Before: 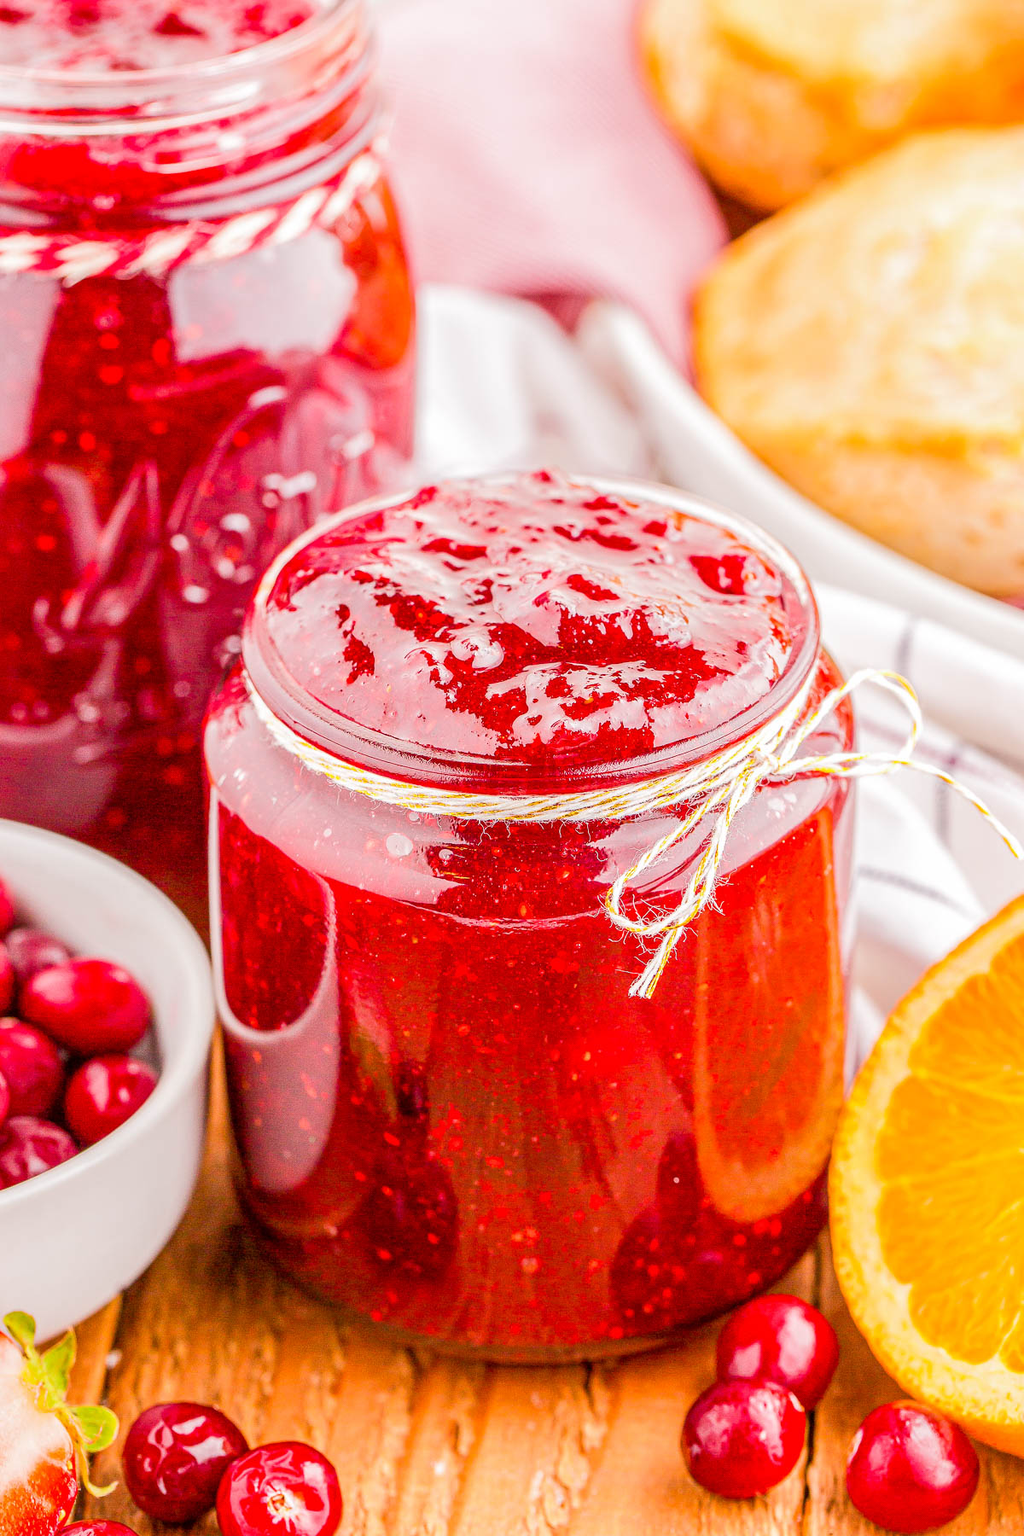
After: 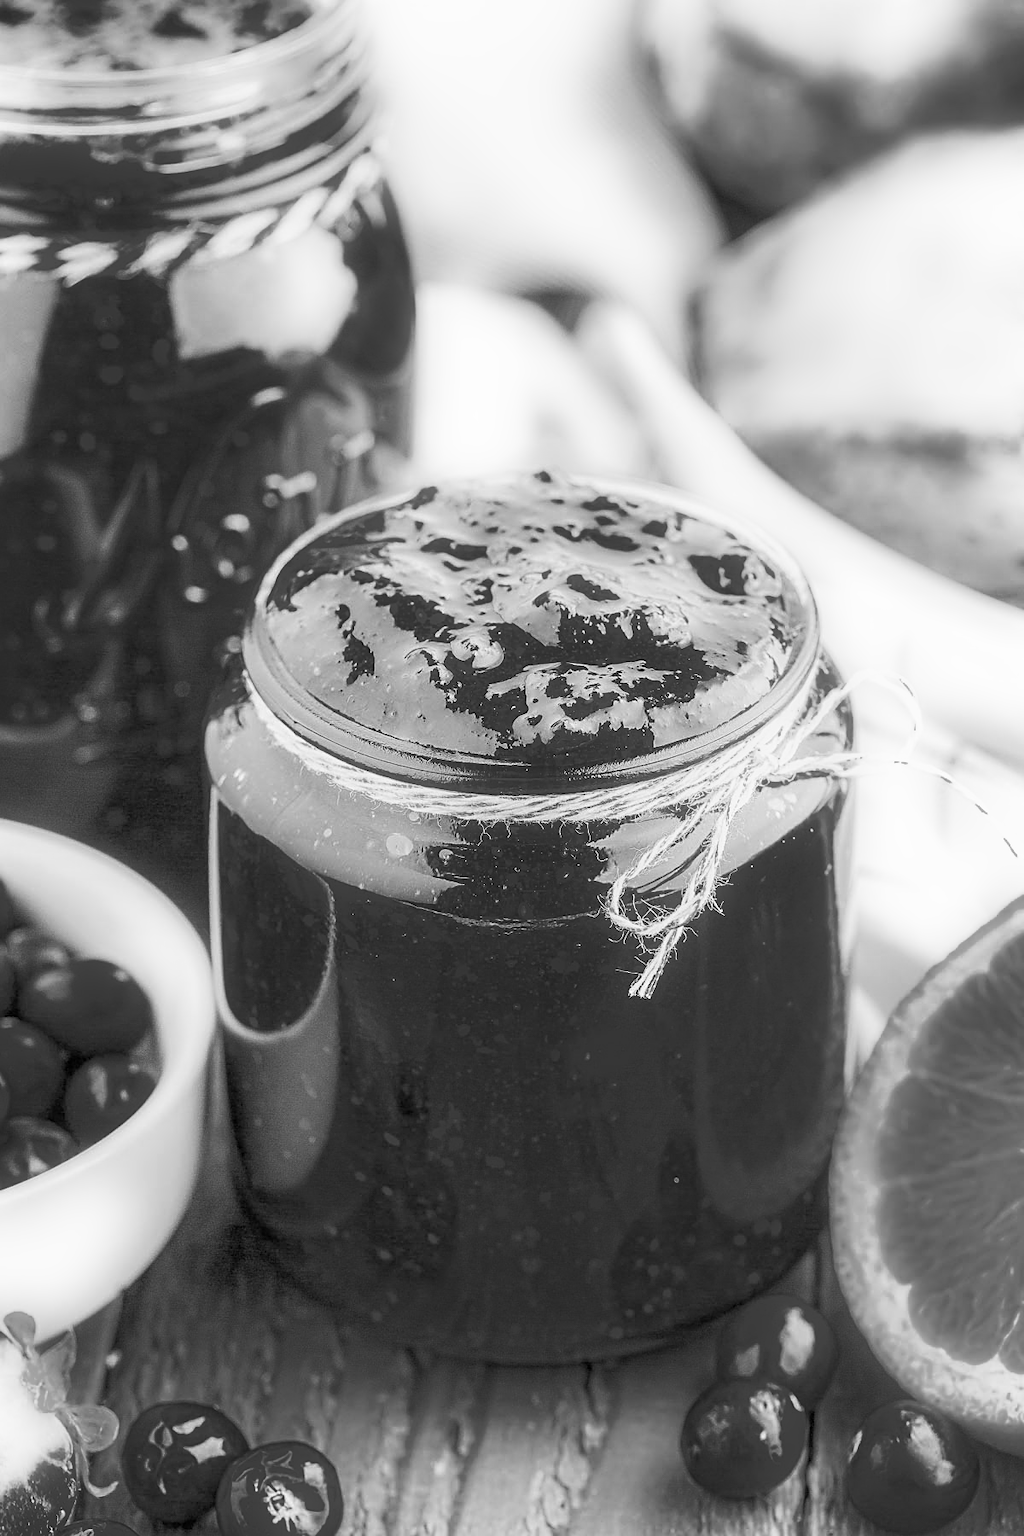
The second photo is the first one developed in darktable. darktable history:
sharpen: on, module defaults
monochrome: a -11.7, b 1.62, size 0.5, highlights 0.38
bloom: size 5%, threshold 95%, strength 15%
